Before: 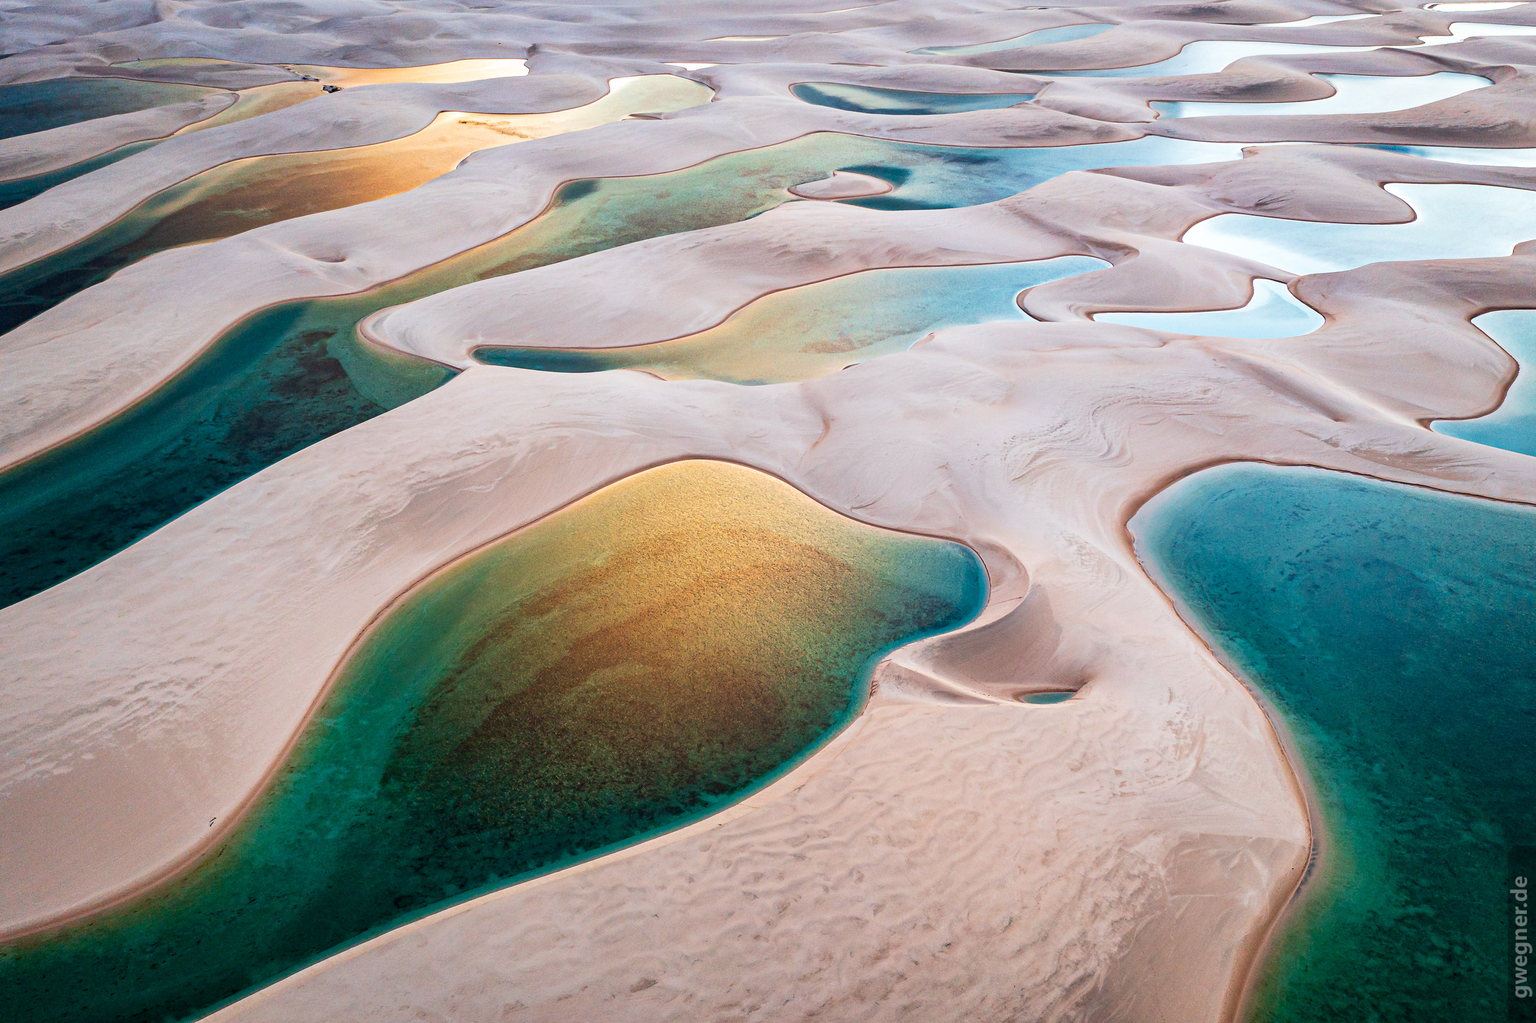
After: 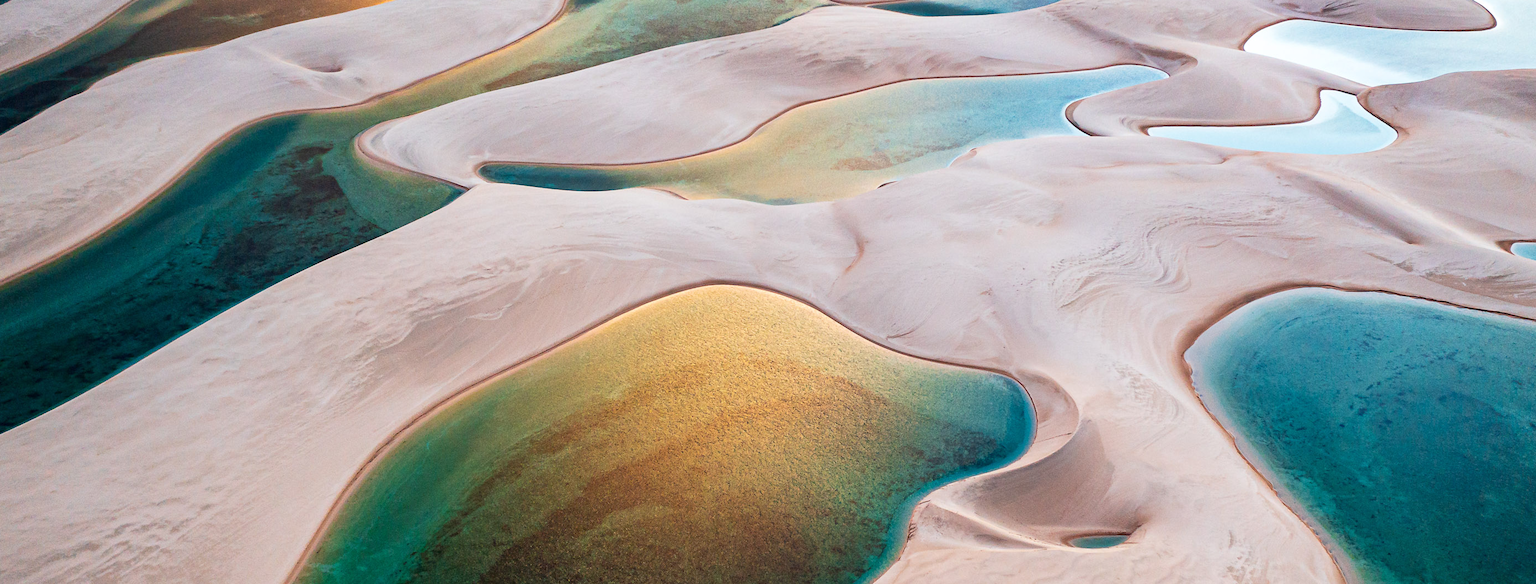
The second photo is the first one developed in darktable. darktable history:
crop: left 1.843%, top 19.155%, right 5.337%, bottom 27.829%
